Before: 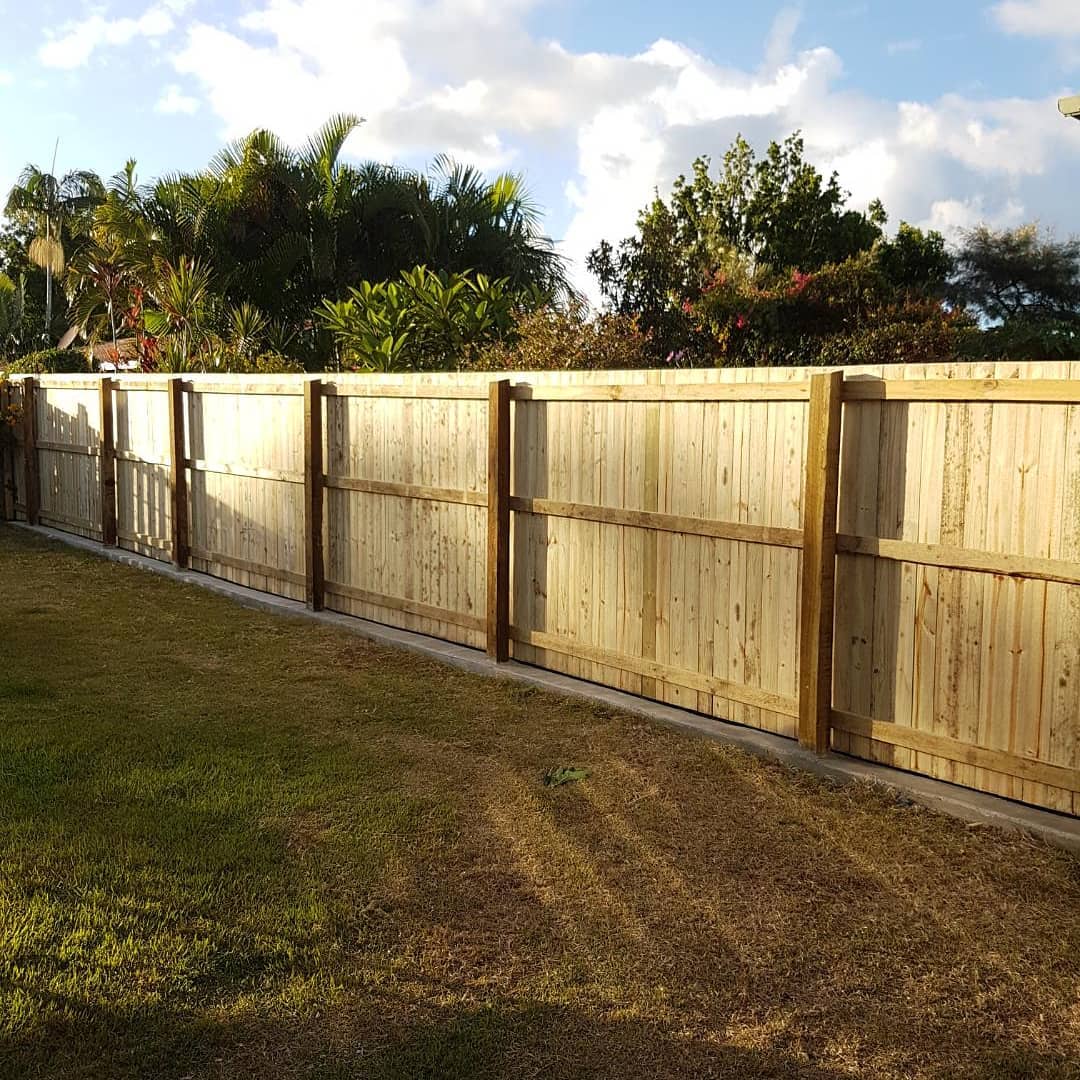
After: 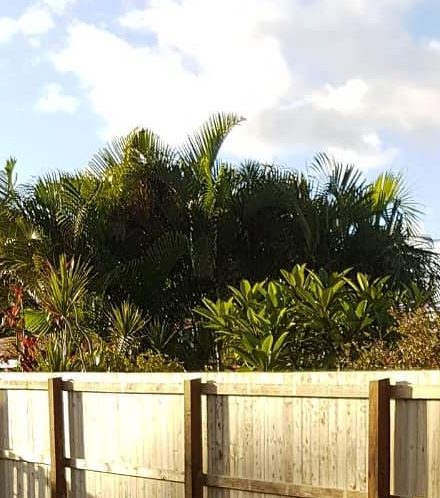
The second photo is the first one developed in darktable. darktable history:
crop and rotate: left 11.184%, top 0.12%, right 48.017%, bottom 53.694%
